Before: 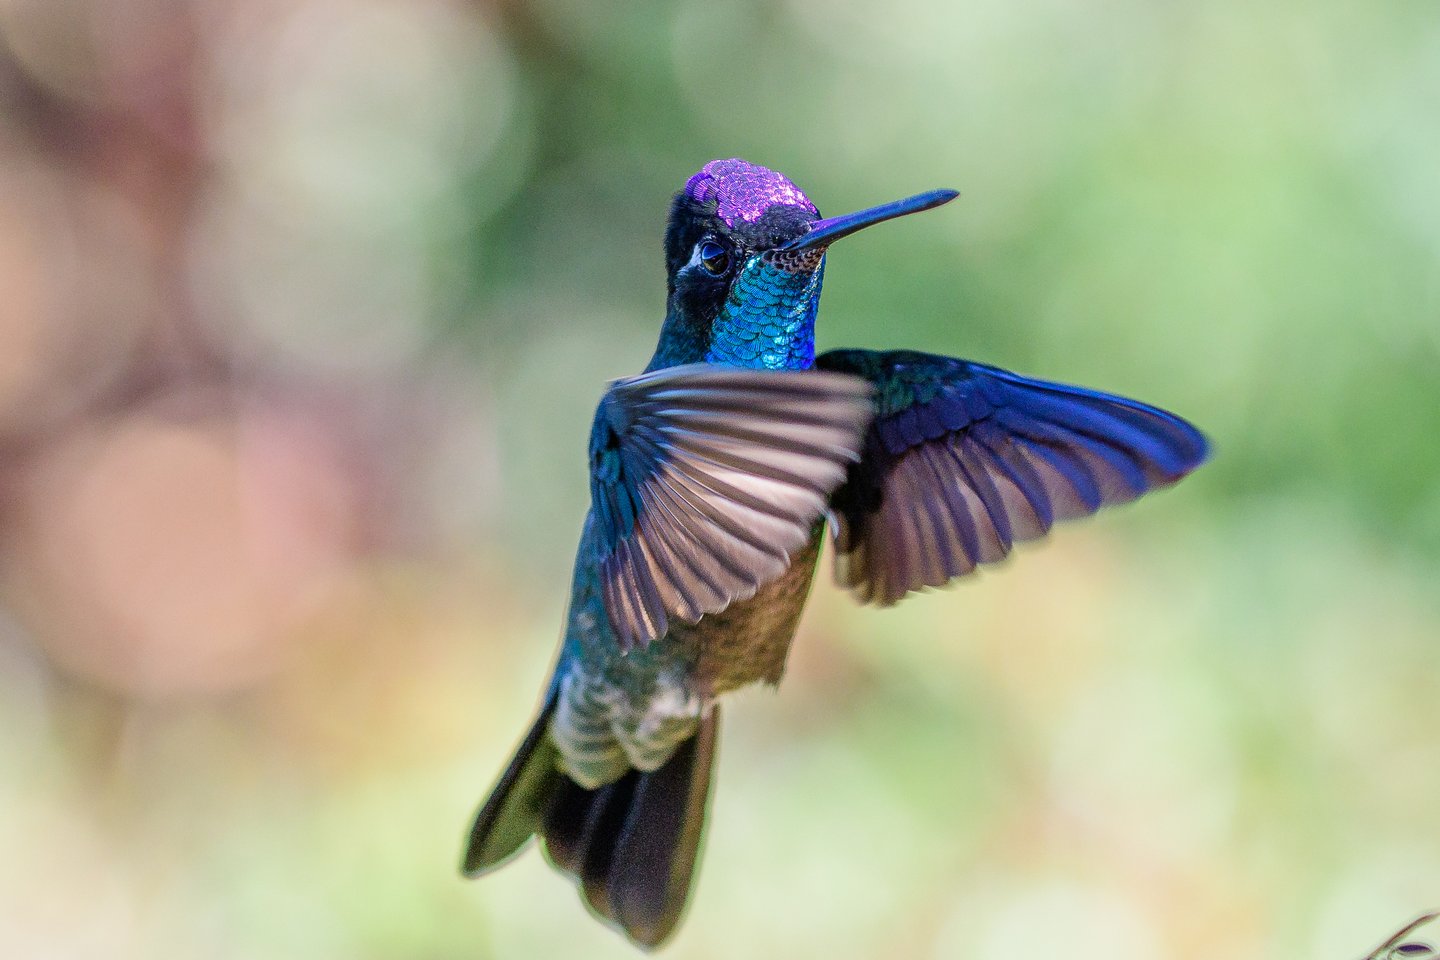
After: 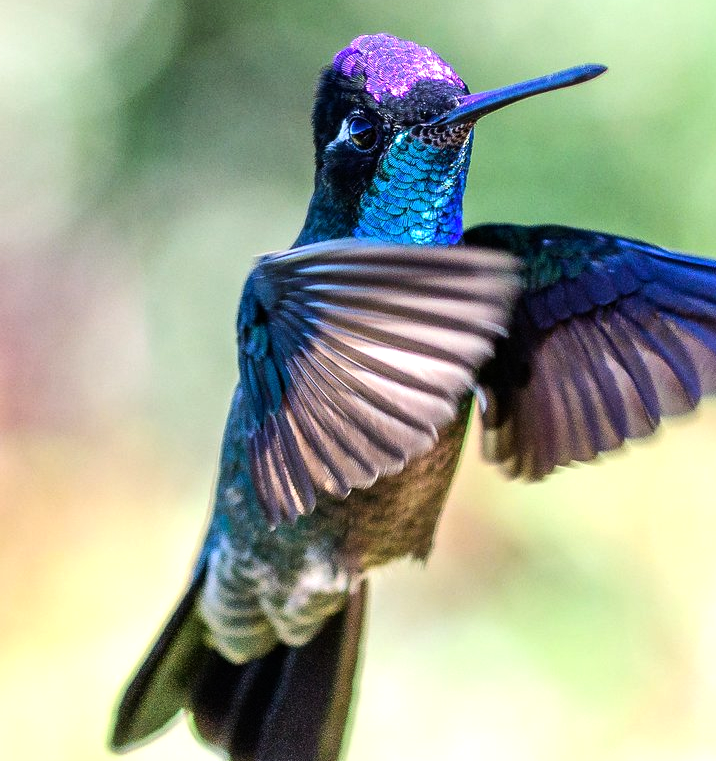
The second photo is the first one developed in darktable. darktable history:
tone equalizer: -8 EV -0.747 EV, -7 EV -0.72 EV, -6 EV -0.569 EV, -5 EV -0.372 EV, -3 EV 0.369 EV, -2 EV 0.6 EV, -1 EV 0.693 EV, +0 EV 0.724 EV, edges refinement/feathering 500, mask exposure compensation -1.57 EV, preserve details no
crop and rotate: angle 0.015°, left 24.451%, top 13.028%, right 25.798%, bottom 7.586%
